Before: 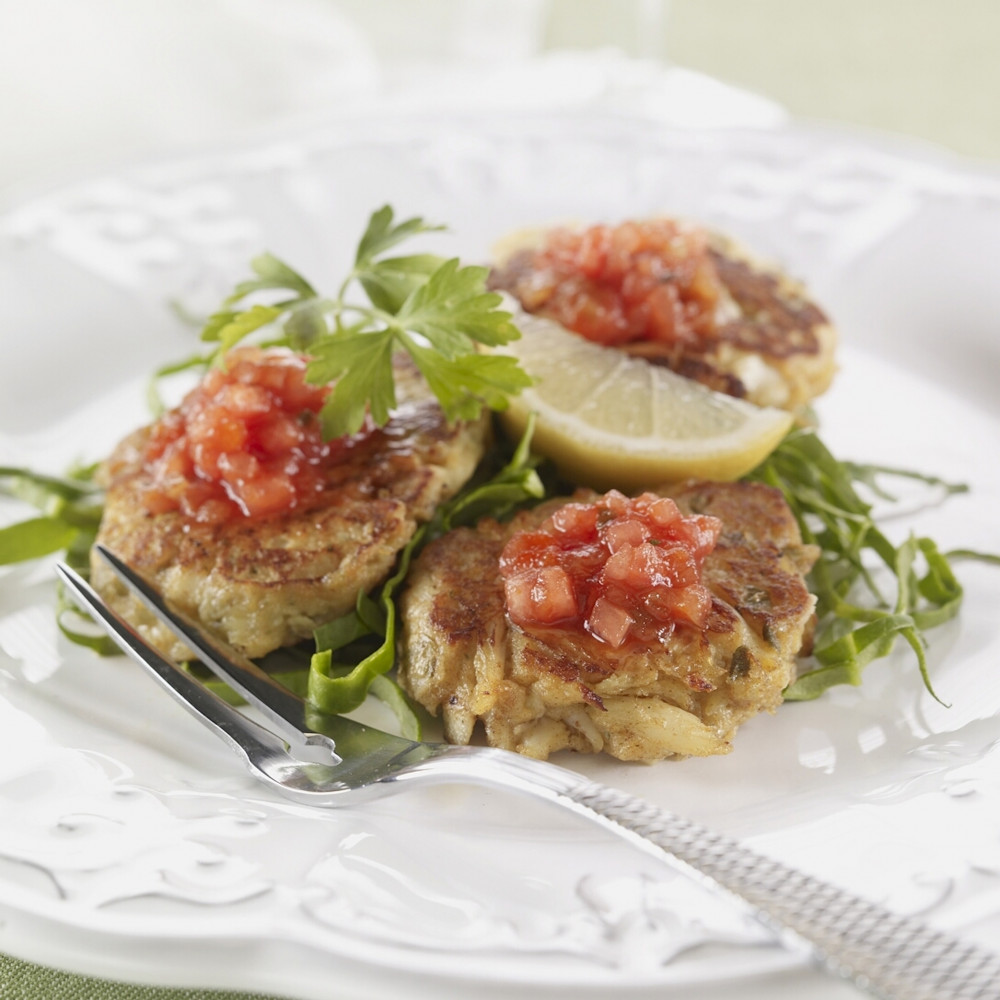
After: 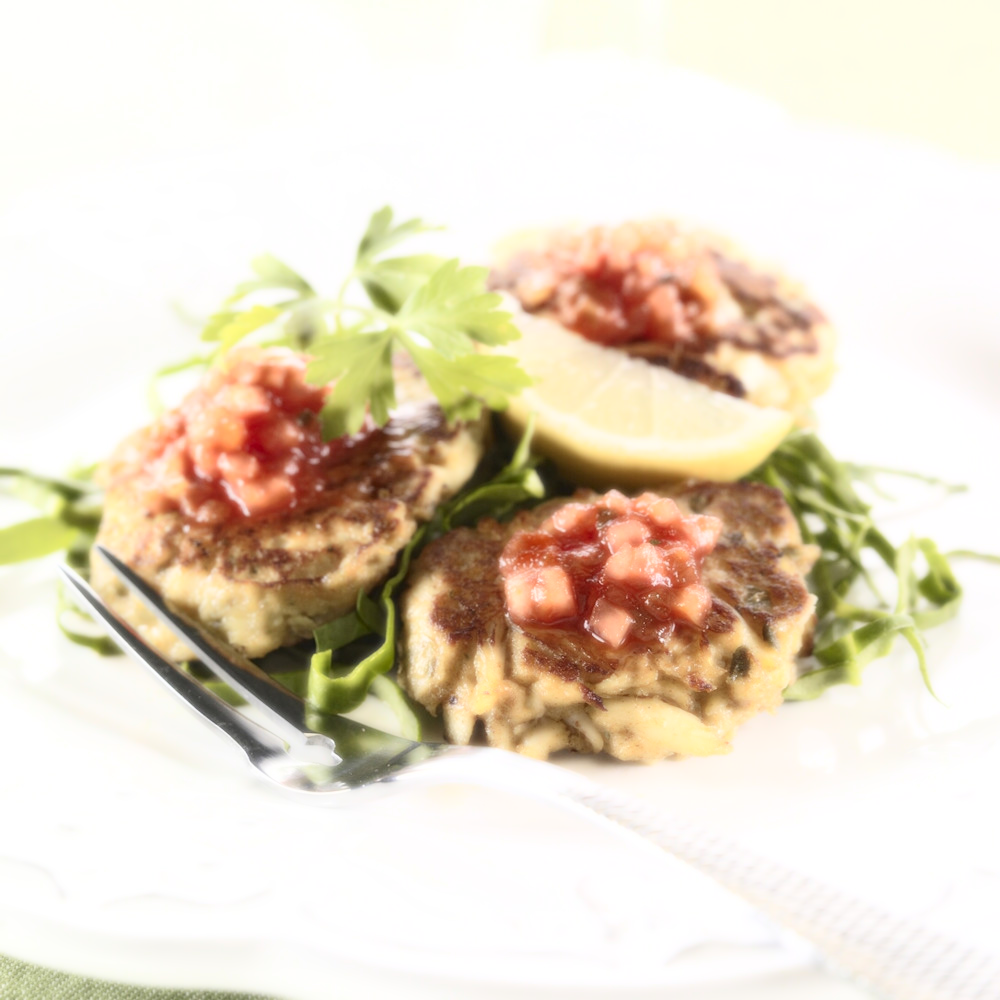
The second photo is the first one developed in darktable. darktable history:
contrast brightness saturation: contrast 0.07
bloom: size 0%, threshold 54.82%, strength 8.31%
